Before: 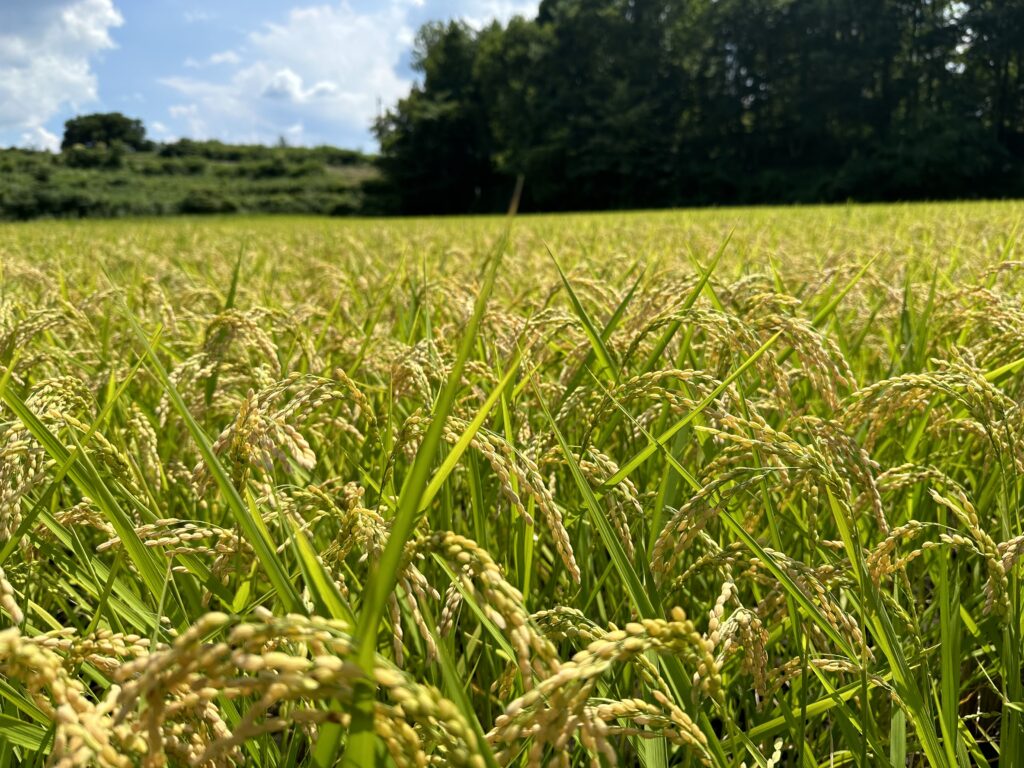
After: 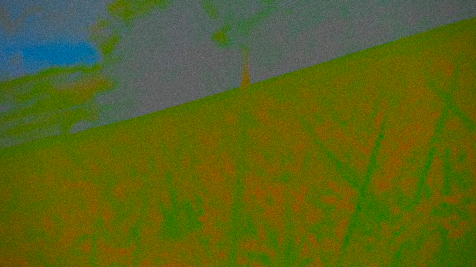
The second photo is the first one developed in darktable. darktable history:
vignetting: fall-off radius 60.65%
exposure: black level correction 0.001, compensate highlight preservation false
rotate and perspective: rotation -14.8°, crop left 0.1, crop right 0.903, crop top 0.25, crop bottom 0.748
grain: coarseness 0.09 ISO
contrast brightness saturation: contrast -0.99, brightness -0.17, saturation 0.75
crop: left 19.556%, right 30.401%, bottom 46.458%
shadows and highlights: soften with gaussian
